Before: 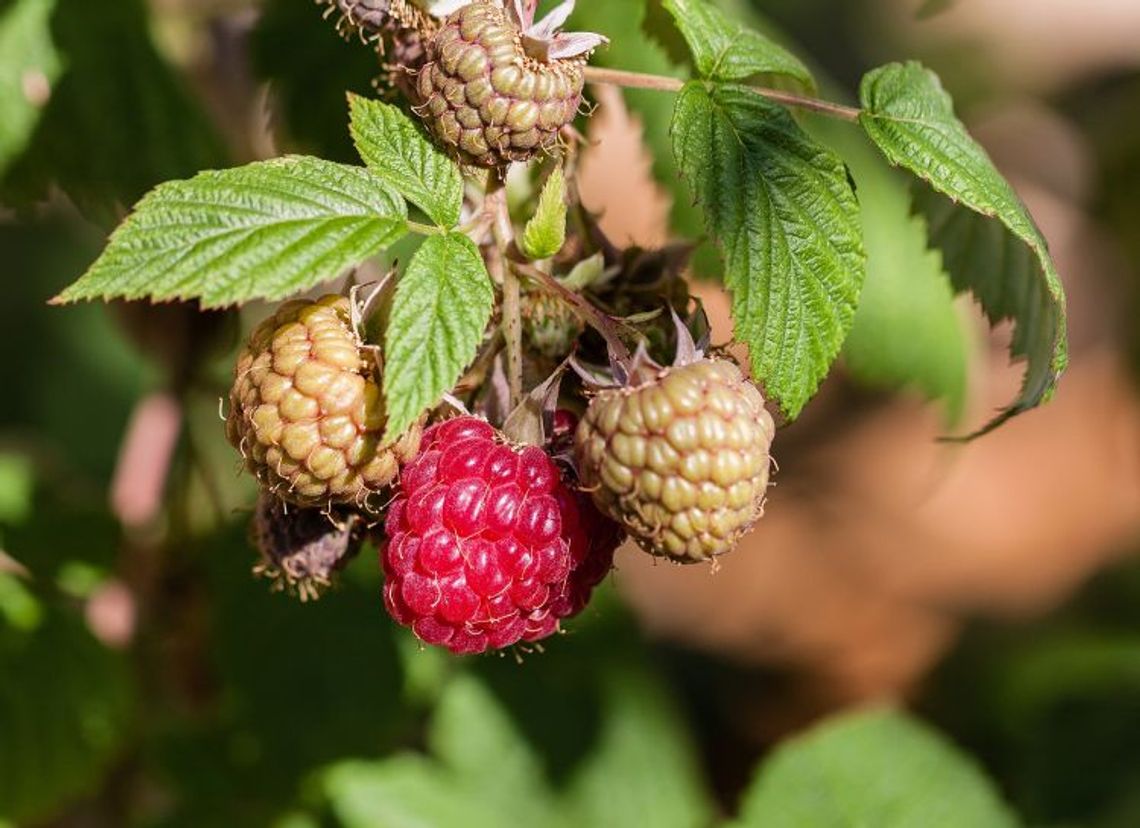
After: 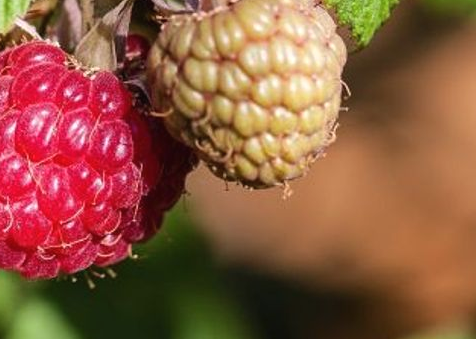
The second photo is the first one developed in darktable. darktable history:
crop: left 37.546%, top 45.348%, right 20.695%, bottom 13.628%
exposure: black level correction -0.001, exposure 0.08 EV, compensate highlight preservation false
color calibration: illuminant same as pipeline (D50), adaptation none (bypass), x 0.332, y 0.334, temperature 5023.46 K
